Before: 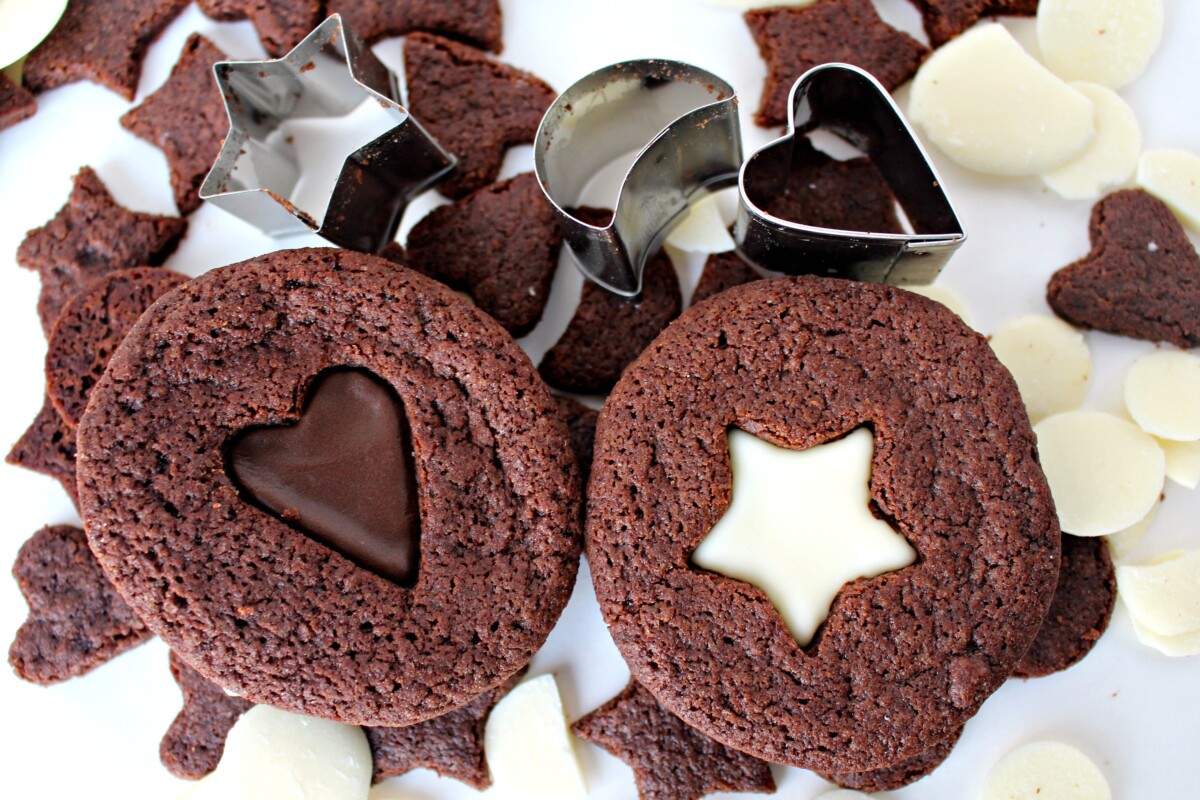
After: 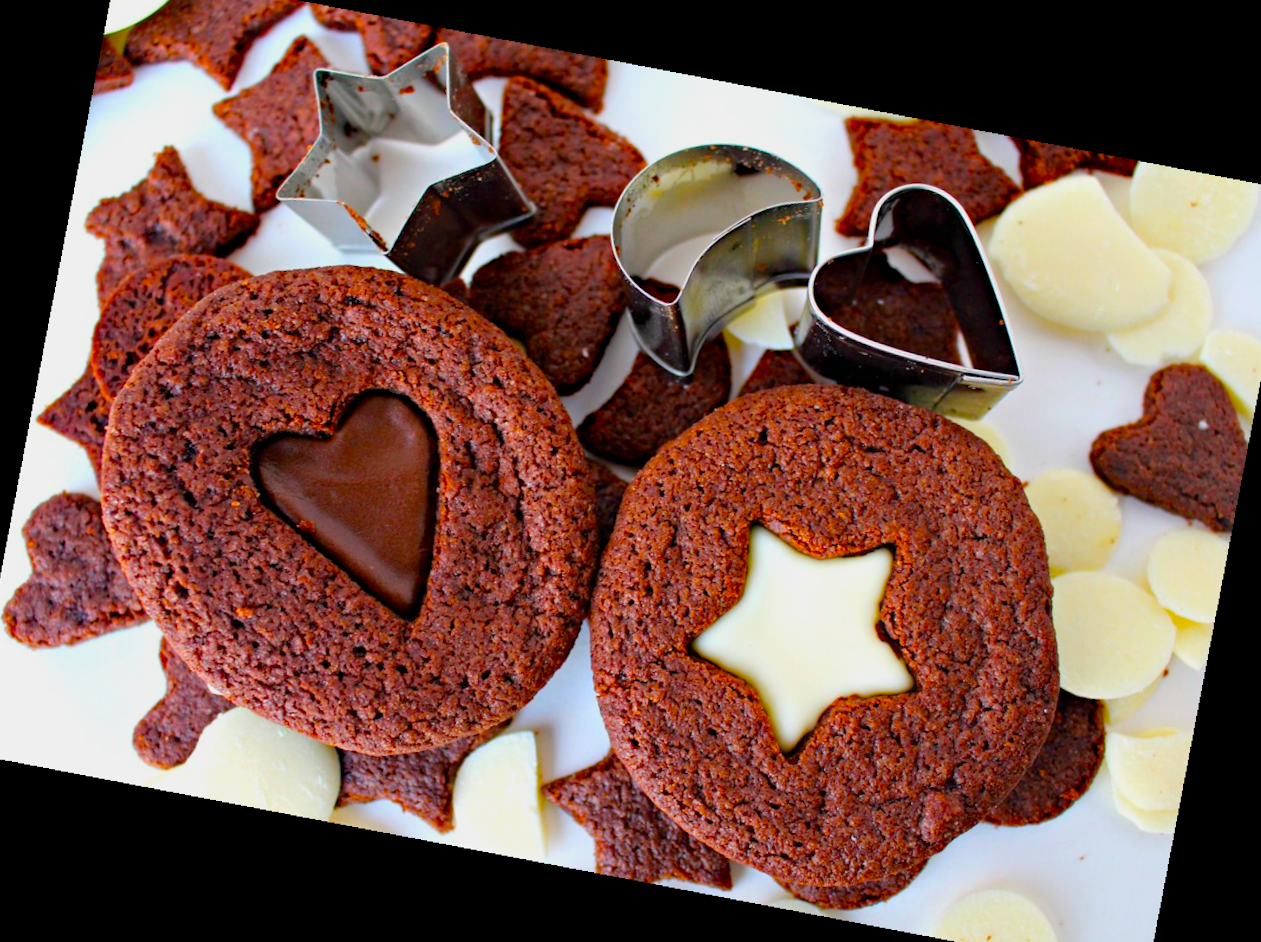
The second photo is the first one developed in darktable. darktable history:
color balance: input saturation 134.34%, contrast -10.04%, contrast fulcrum 19.67%, output saturation 133.51%
crop and rotate: angle -1.69°
rotate and perspective: rotation 9.12°, automatic cropping off
haze removal: compatibility mode true, adaptive false
